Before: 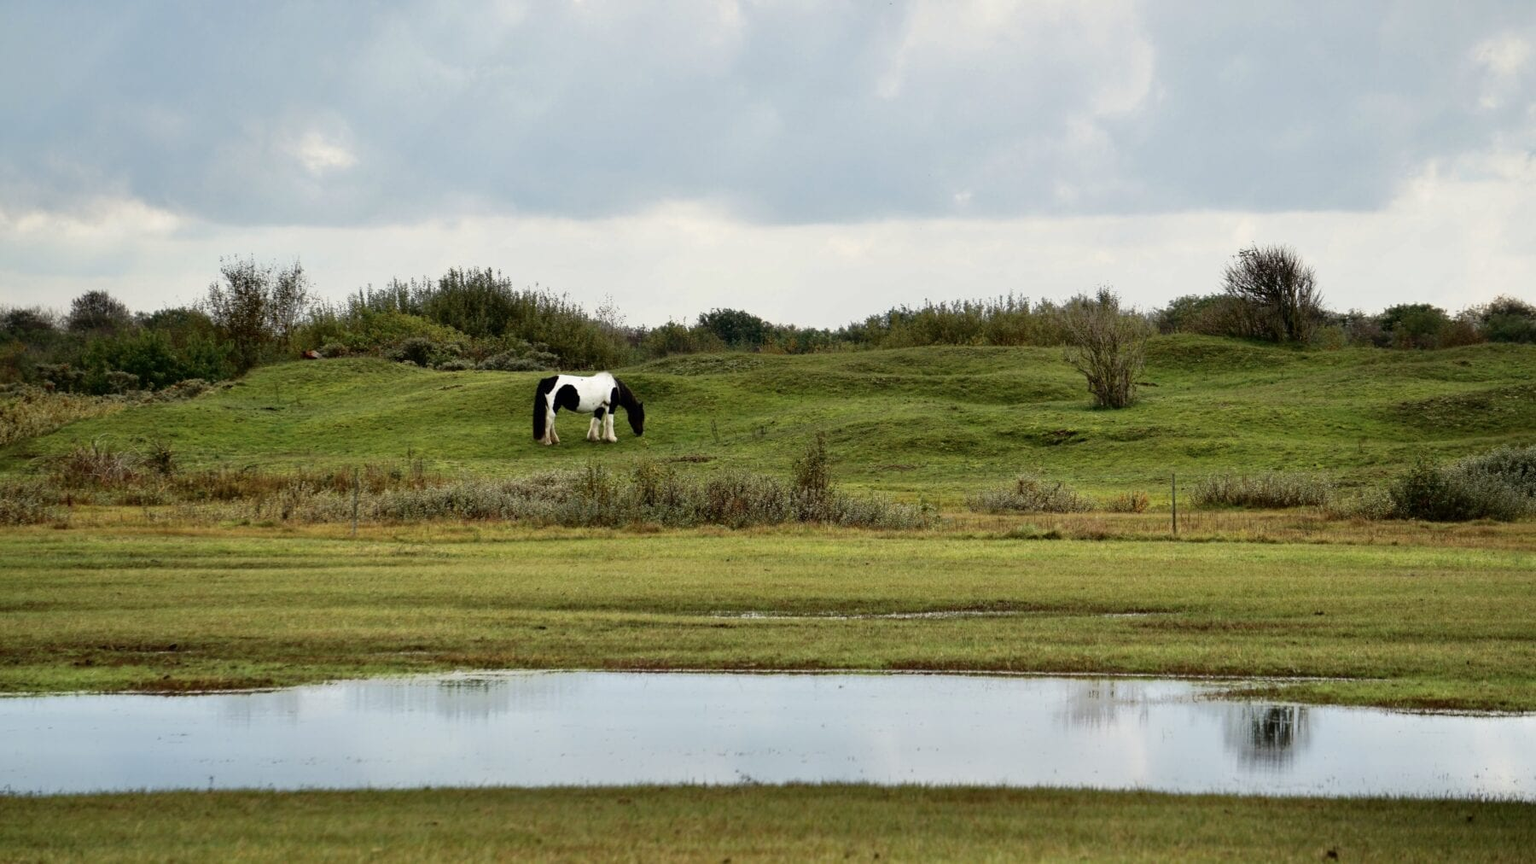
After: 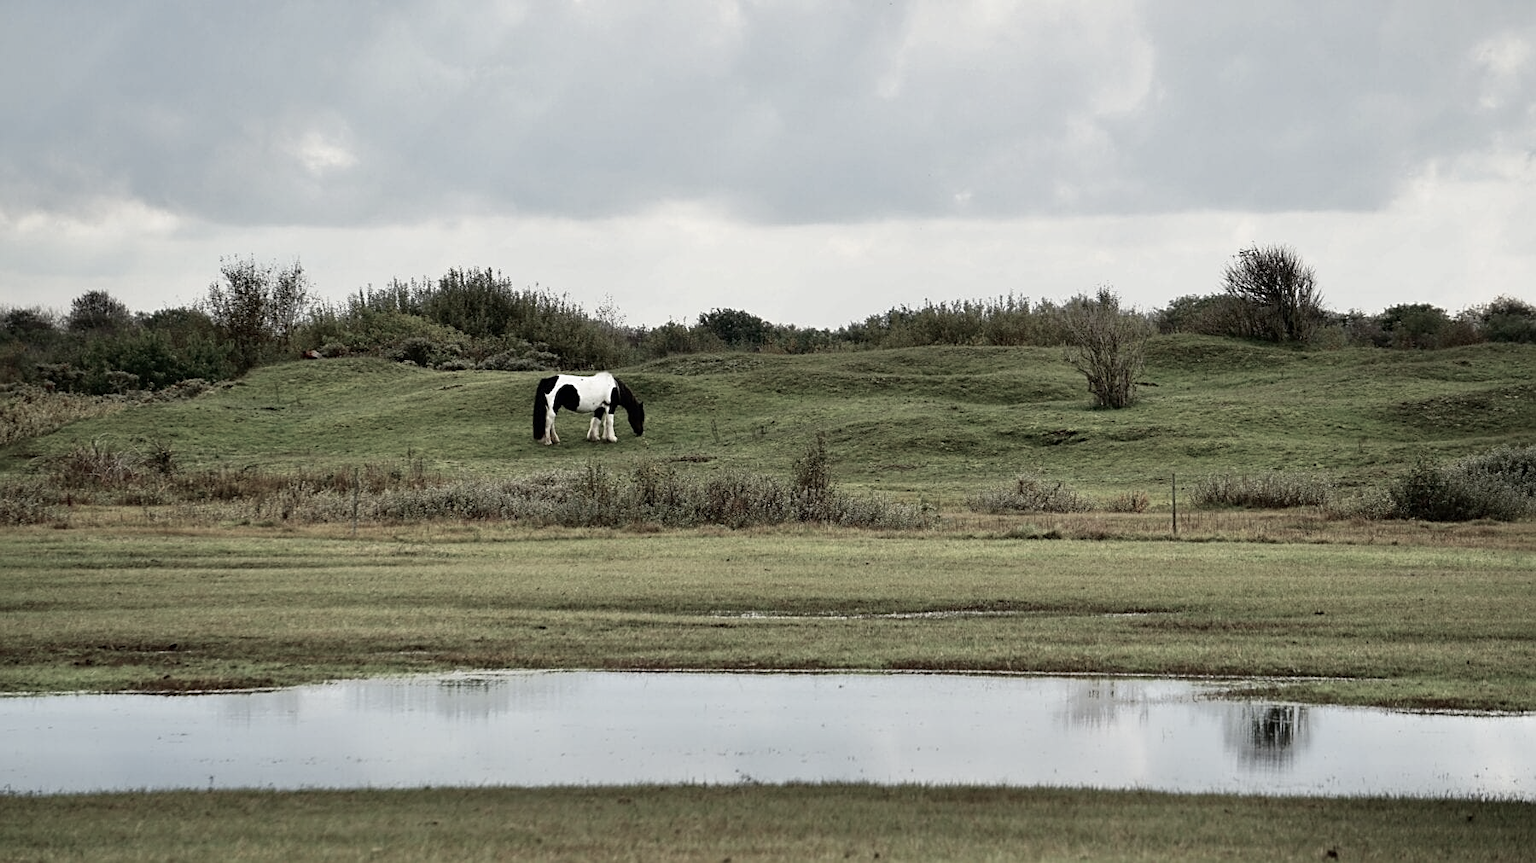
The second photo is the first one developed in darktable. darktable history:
color balance rgb: linear chroma grading › global chroma -16.06%, perceptual saturation grading › global saturation -32.85%, global vibrance -23.56%
sharpen: on, module defaults
